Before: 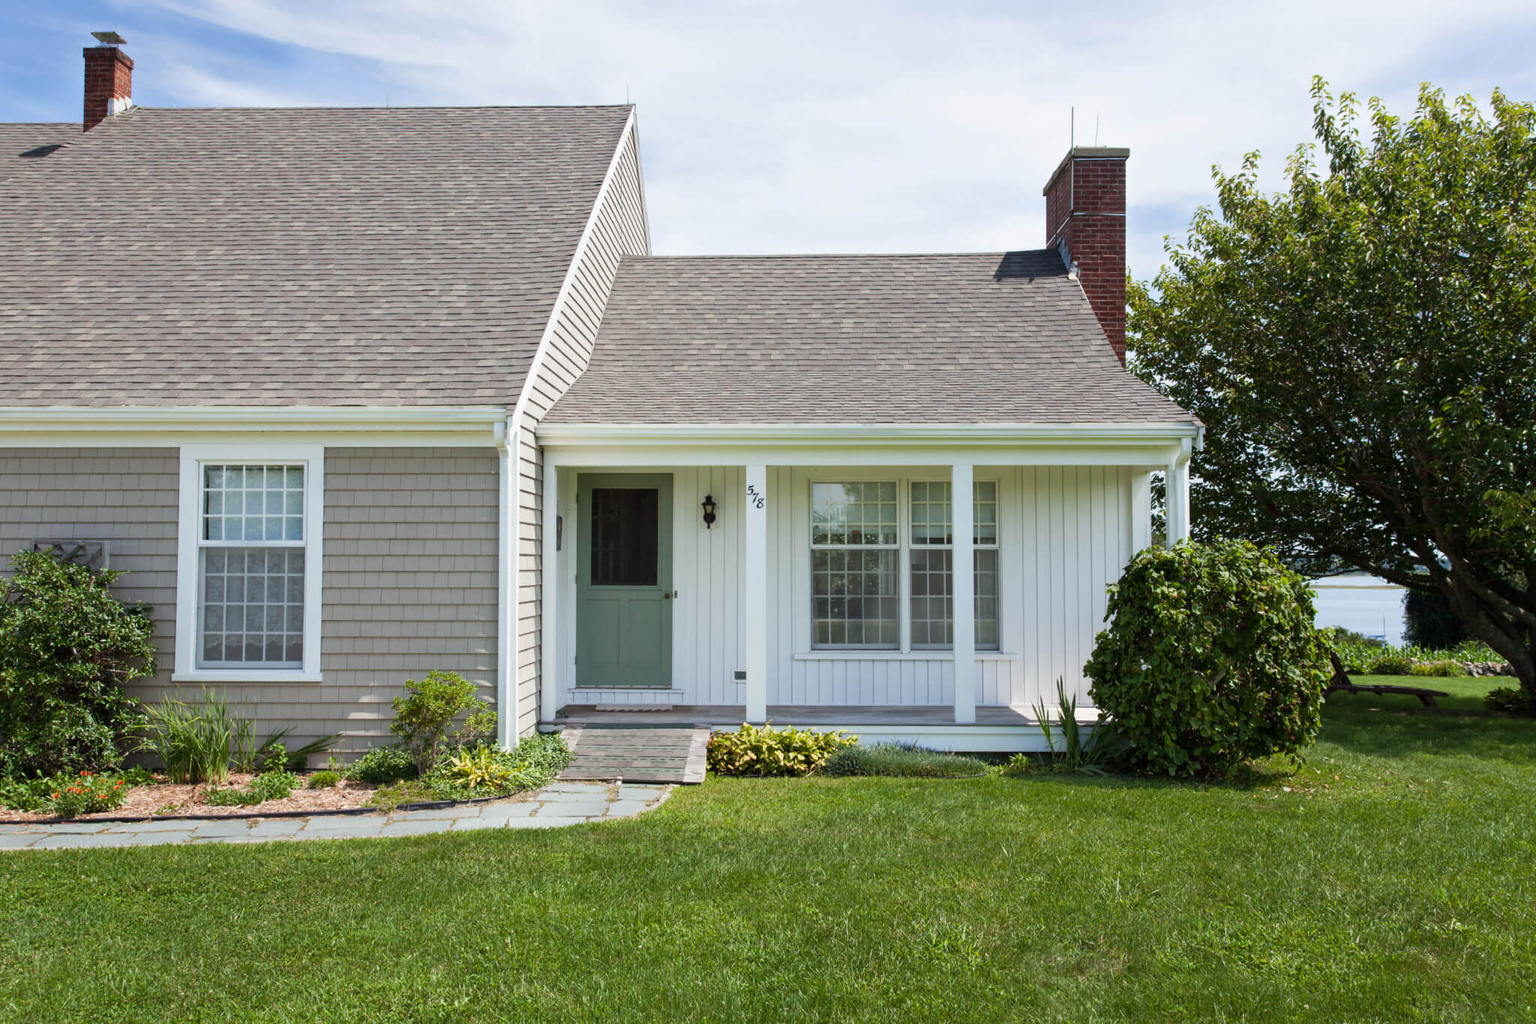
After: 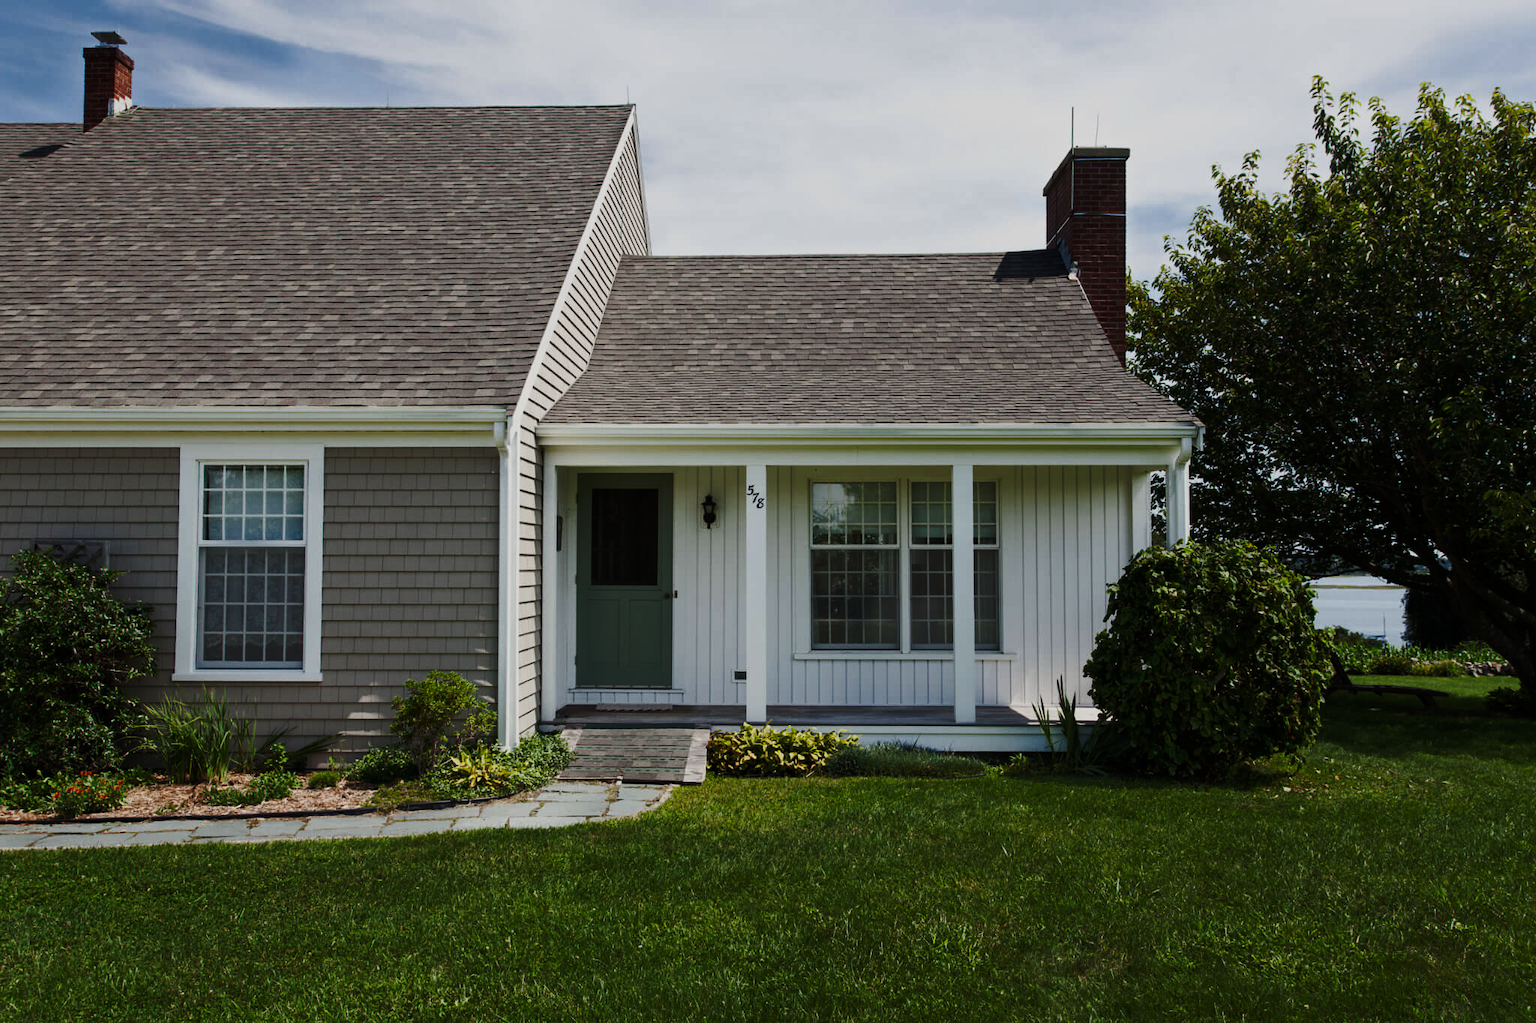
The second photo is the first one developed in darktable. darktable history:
base curve: curves: ch0 [(0, 0) (0.026, 0.03) (0.109, 0.232) (0.351, 0.748) (0.669, 0.968) (1, 1)], preserve colors none
exposure: exposure -2.446 EV, compensate highlight preservation false
white balance: red 1.009, blue 0.985
rgb curve: curves: ch0 [(0, 0) (0.284, 0.292) (0.505, 0.644) (1, 1)]; ch1 [(0, 0) (0.284, 0.292) (0.505, 0.644) (1, 1)]; ch2 [(0, 0) (0.284, 0.292) (0.505, 0.644) (1, 1)], compensate middle gray true
